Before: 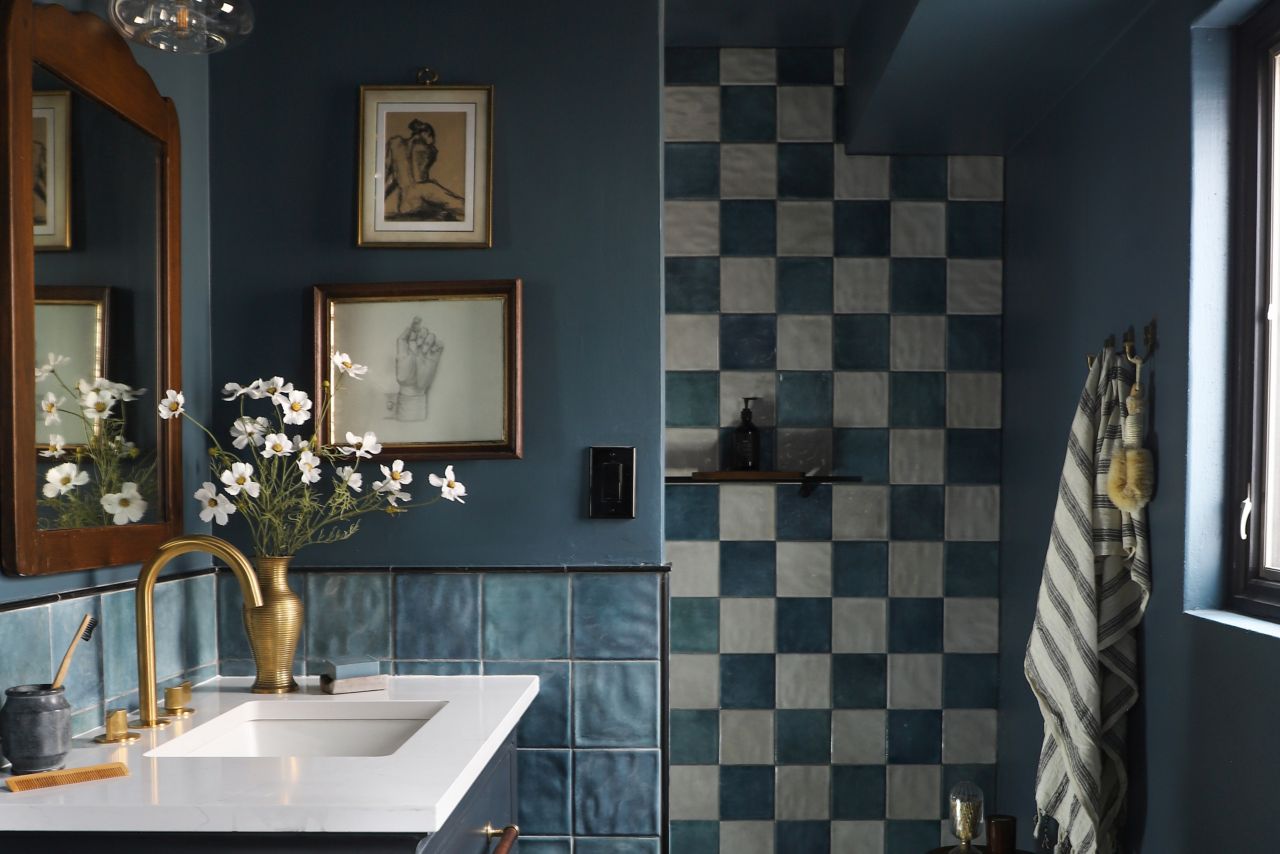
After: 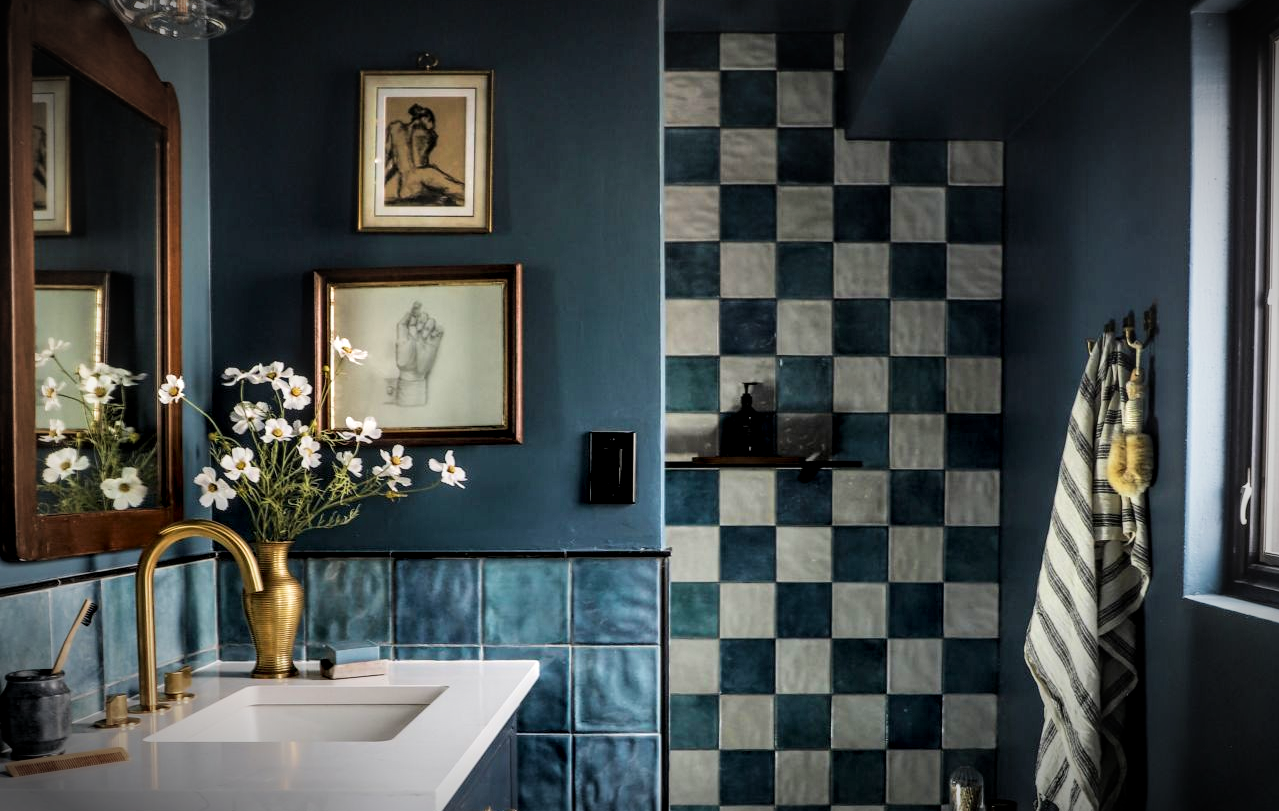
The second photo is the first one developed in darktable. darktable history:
crop and rotate: top 1.93%, bottom 3.058%
local contrast: detail 202%
velvia: strength 28.41%
contrast brightness saturation: contrast -0.172, saturation 0.189
filmic rgb: black relative exposure -7.65 EV, white relative exposure 4.56 EV, hardness 3.61
vignetting: fall-off start 79.22%, brightness -0.827, width/height ratio 1.328, unbound false
